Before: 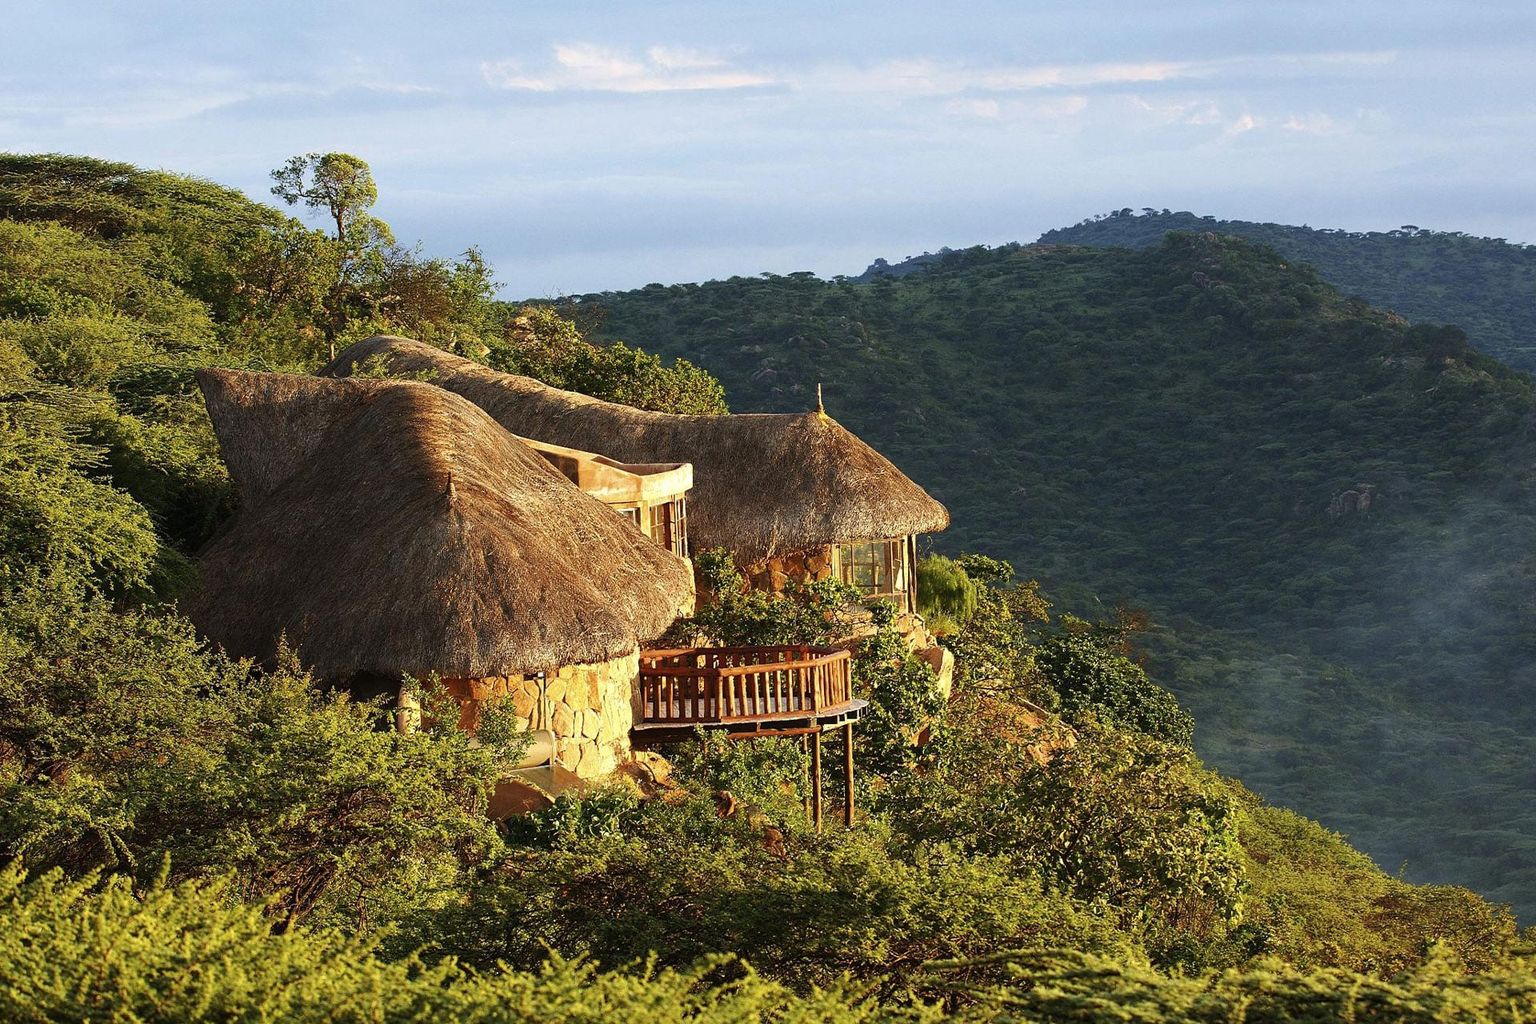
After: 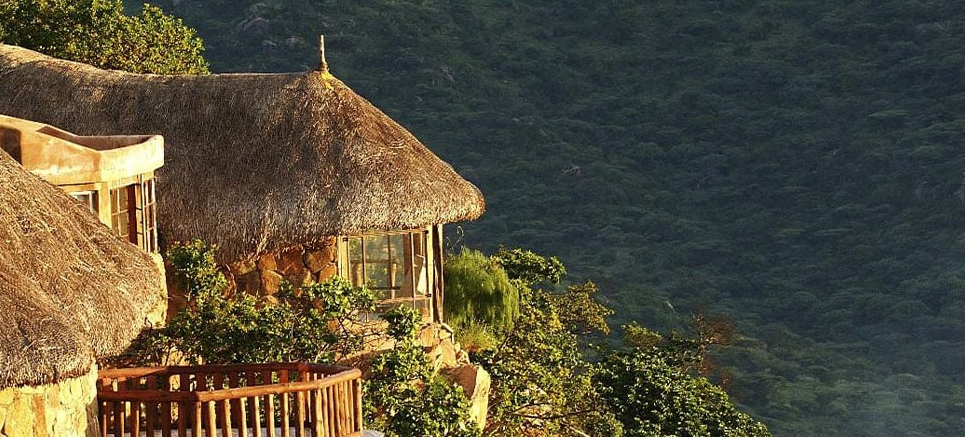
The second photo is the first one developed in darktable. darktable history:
crop: left 36.596%, top 34.704%, right 13.106%, bottom 31.144%
